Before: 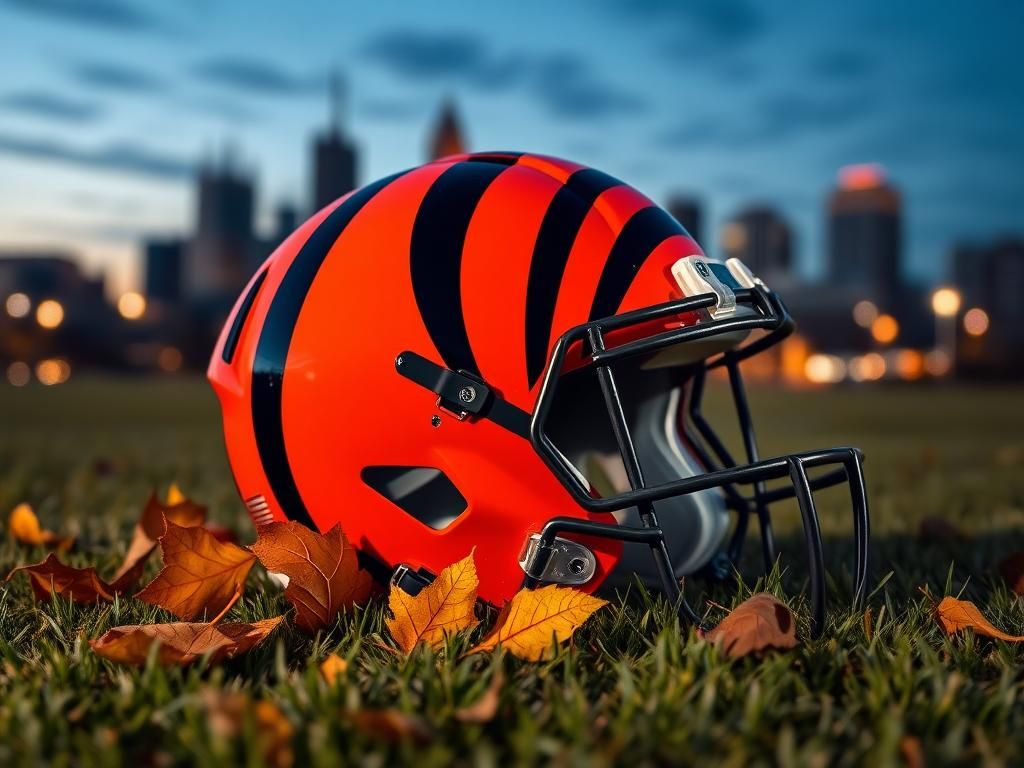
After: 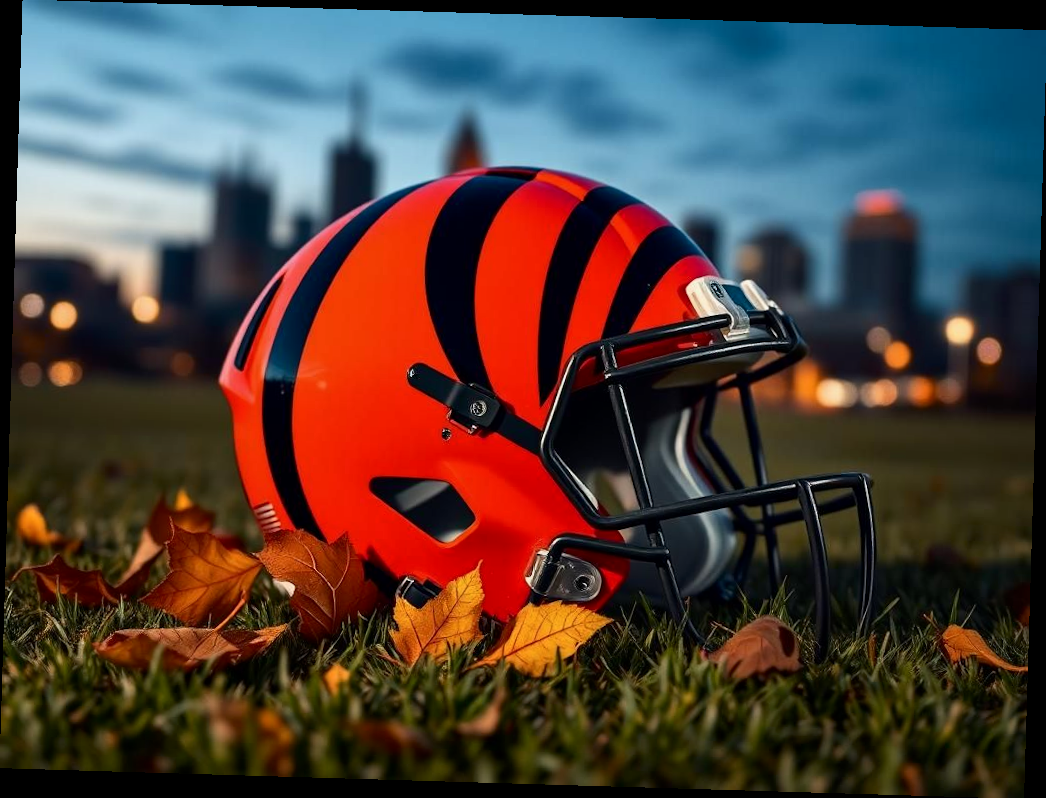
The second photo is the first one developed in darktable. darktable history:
contrast brightness saturation: contrast 0.14
exposure: black level correction 0.001, exposure -0.125 EV, compensate exposure bias true, compensate highlight preservation false
rotate and perspective: rotation 1.72°, automatic cropping off
